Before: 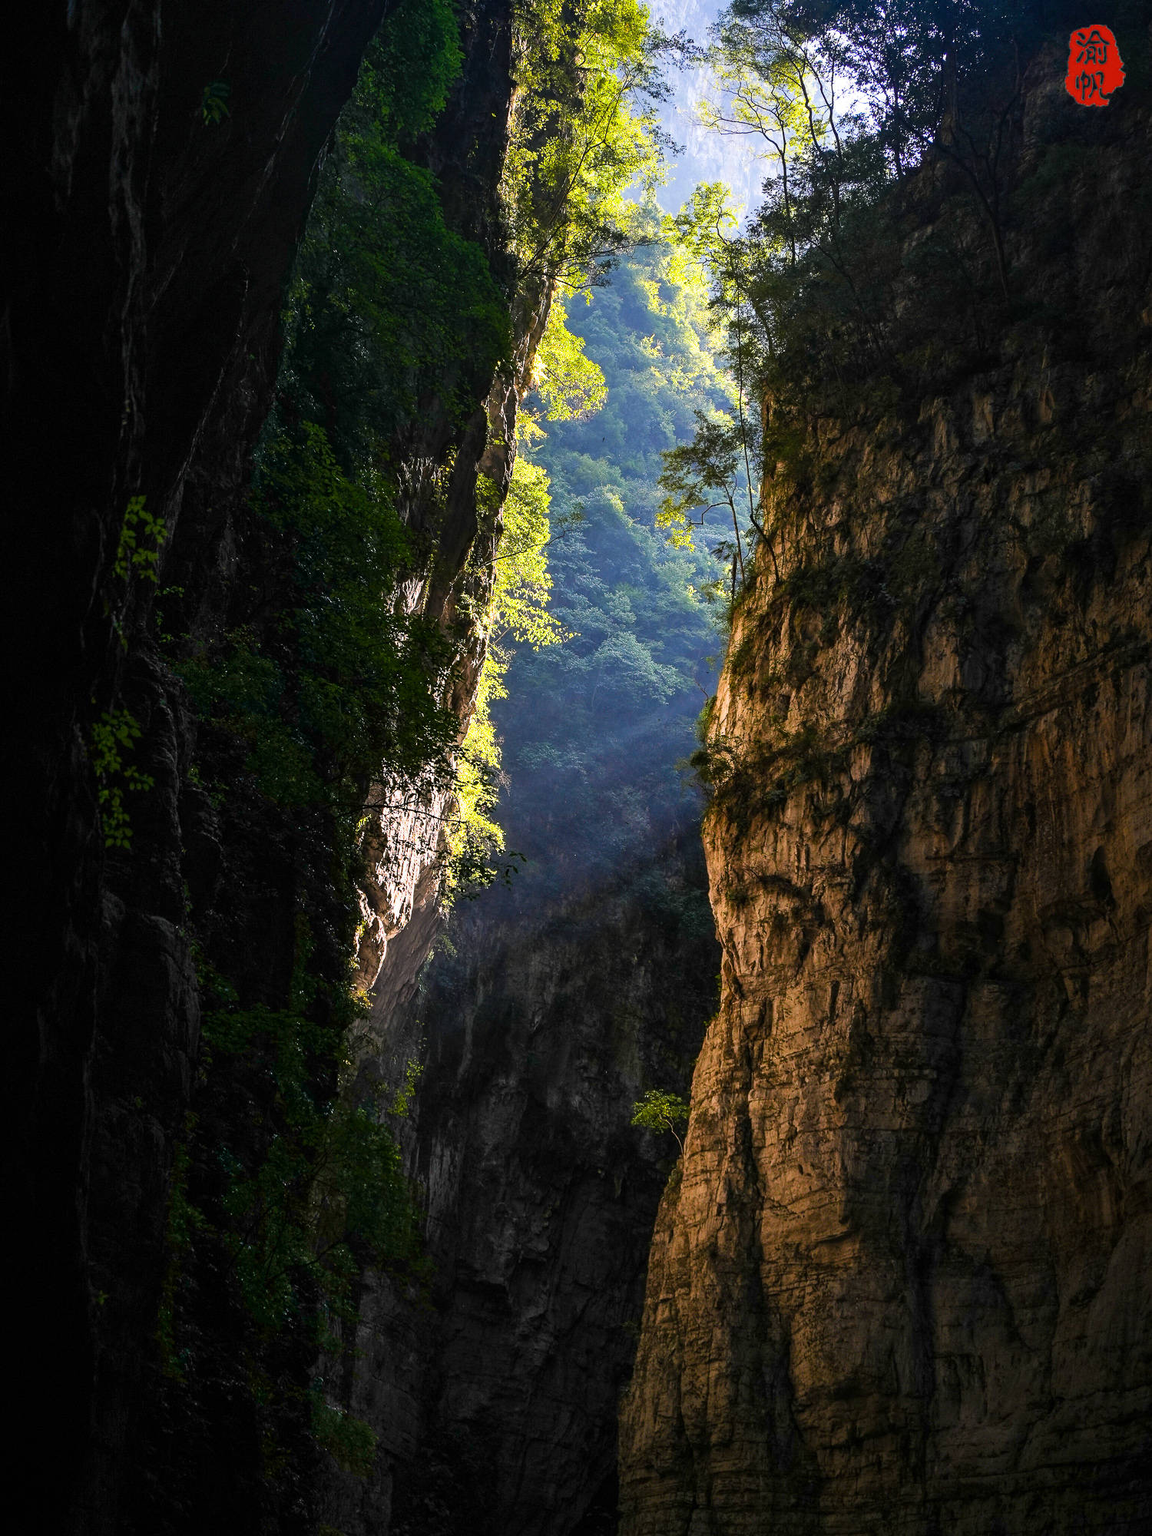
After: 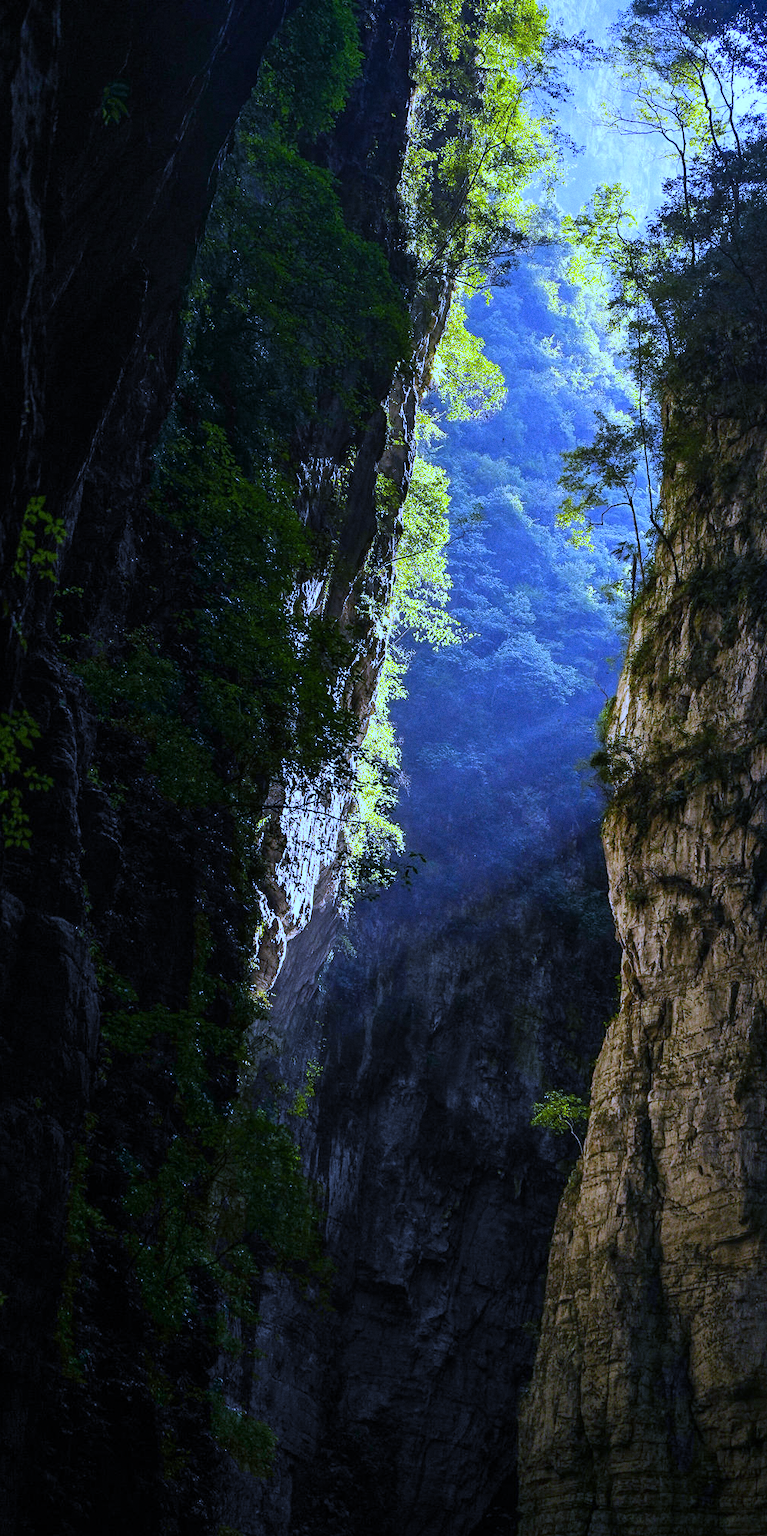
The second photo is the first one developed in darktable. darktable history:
grain: coarseness 0.09 ISO
crop and rotate: left 8.786%, right 24.548%
white balance: red 0.766, blue 1.537
